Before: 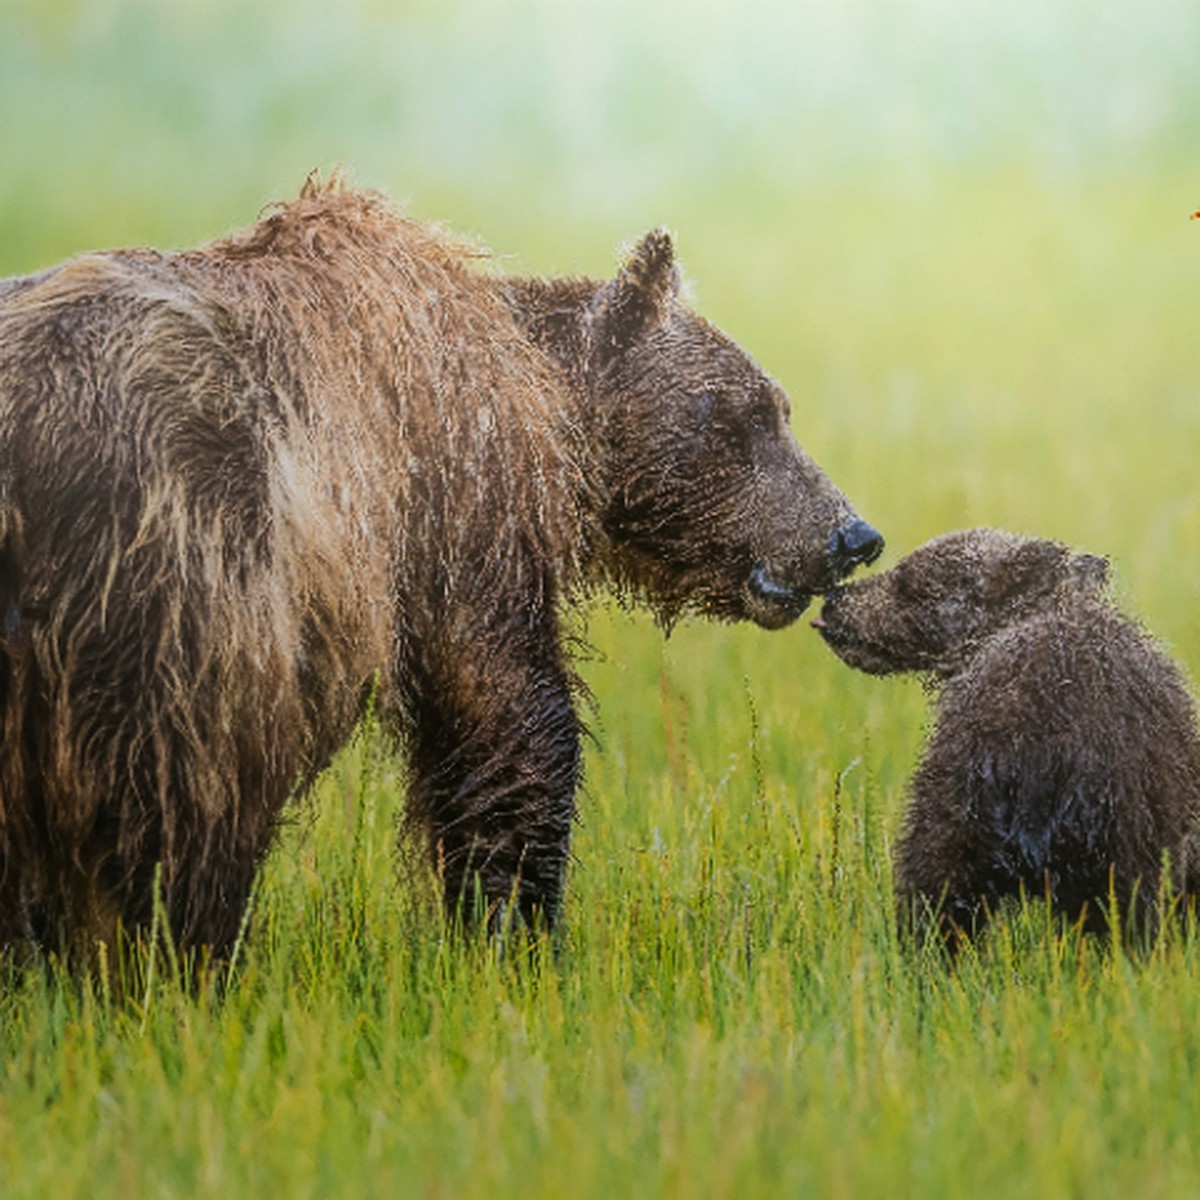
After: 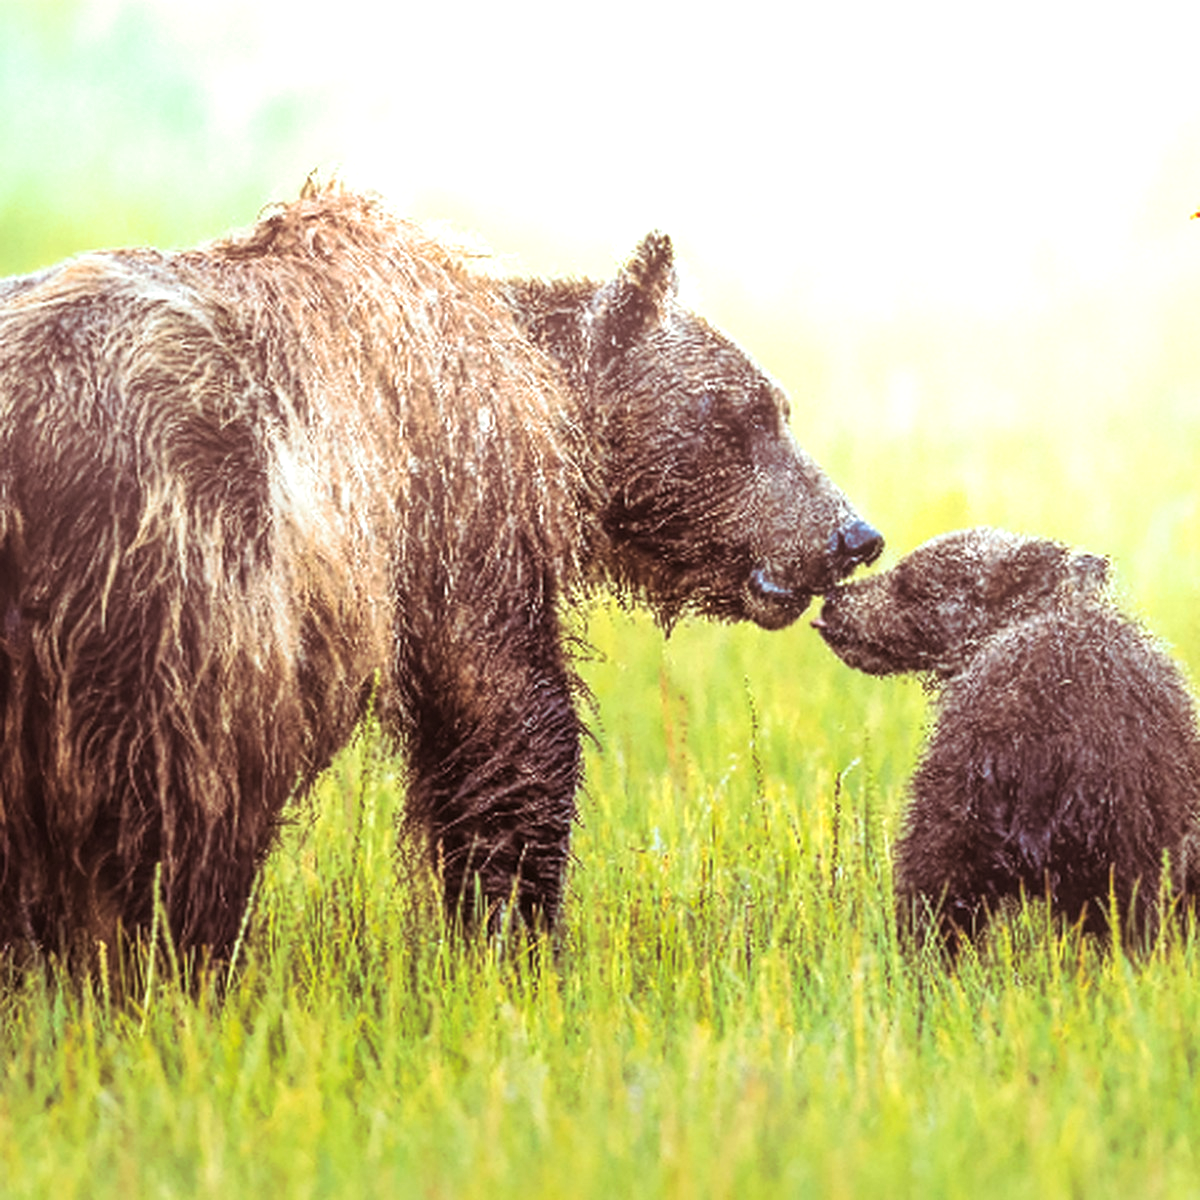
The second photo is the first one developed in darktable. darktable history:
split-toning: highlights › hue 180°
exposure: black level correction 0, exposure 1.1 EV, compensate exposure bias true, compensate highlight preservation false
